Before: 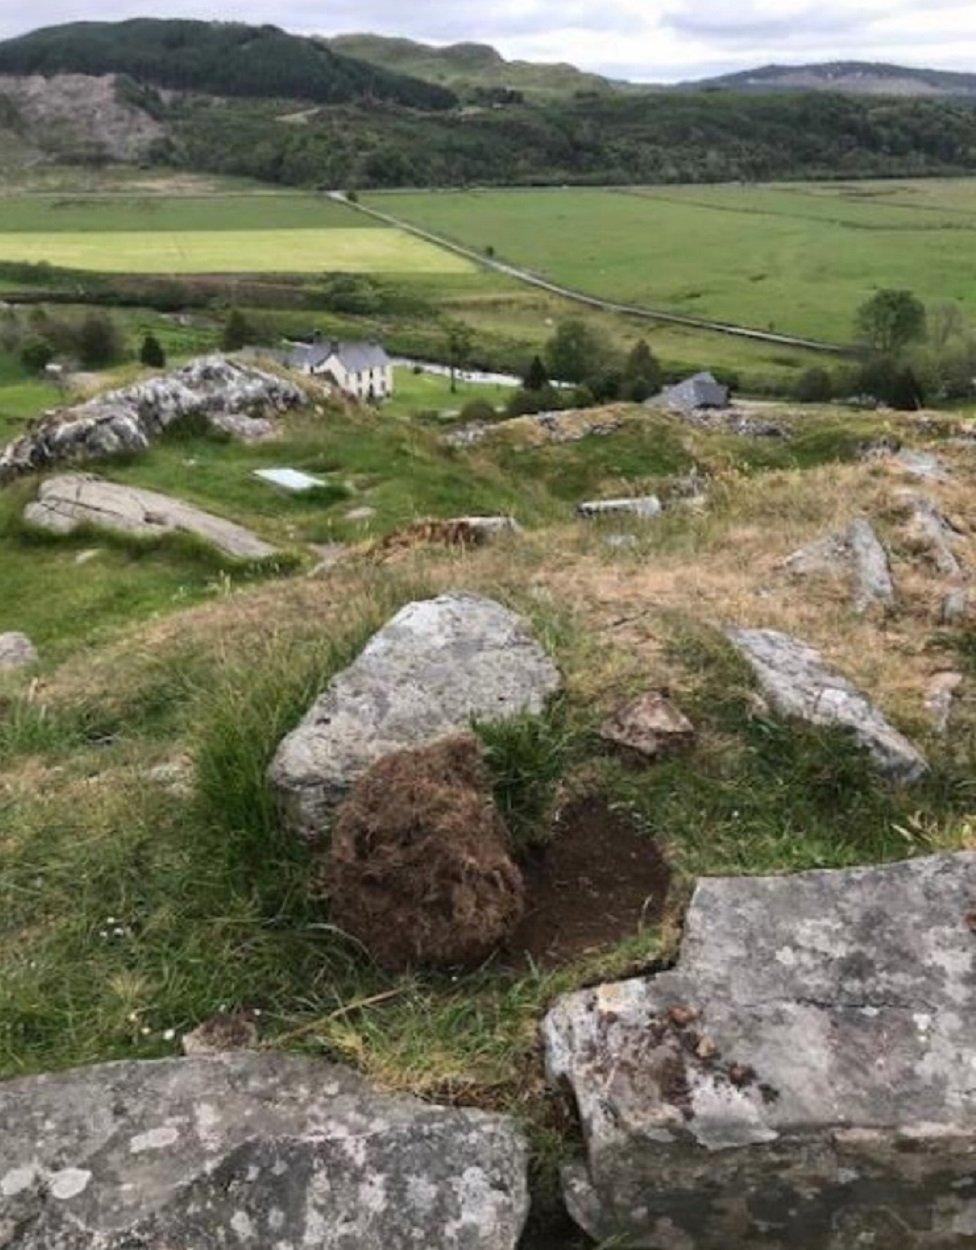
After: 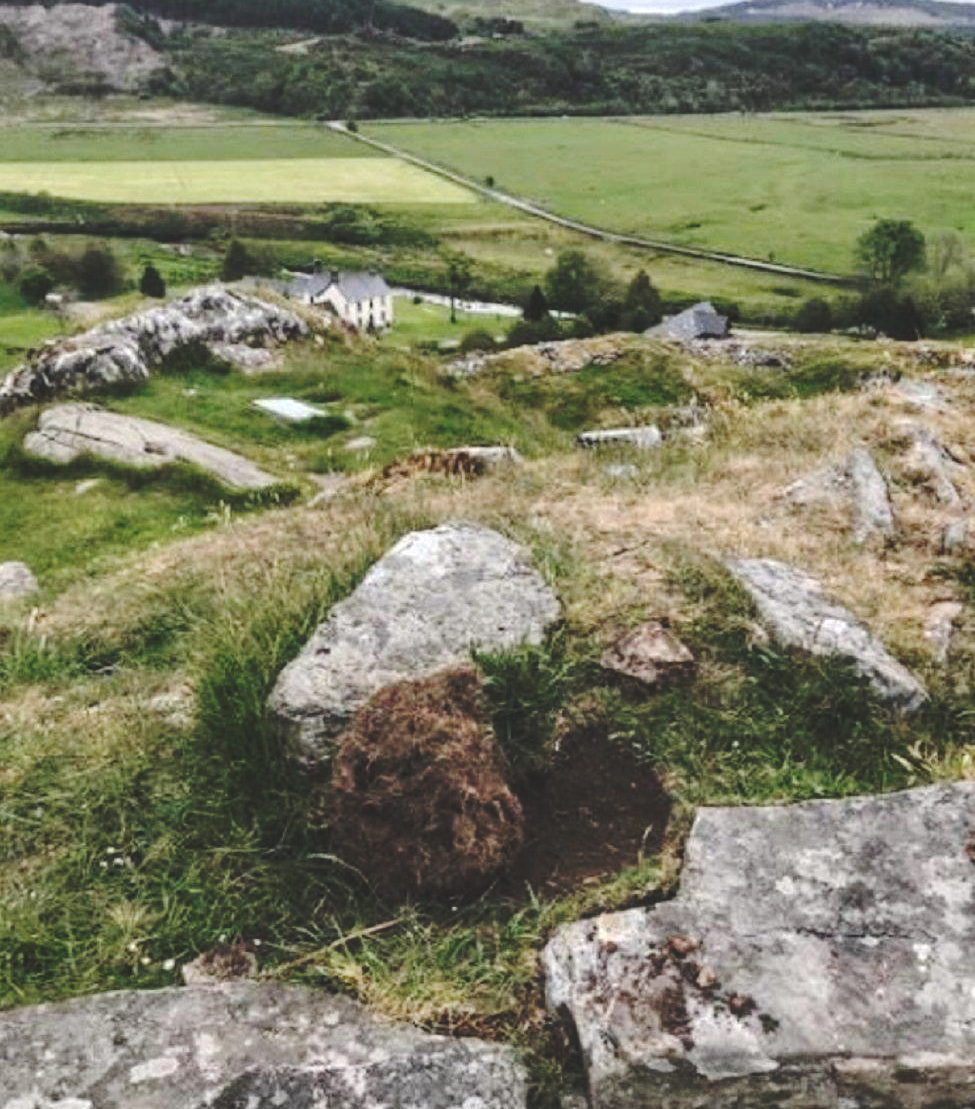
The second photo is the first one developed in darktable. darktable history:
base curve: curves: ch0 [(0, 0.024) (0.055, 0.065) (0.121, 0.166) (0.236, 0.319) (0.693, 0.726) (1, 1)], preserve colors none
crop and rotate: top 5.609%, bottom 5.609%
local contrast: detail 130%
